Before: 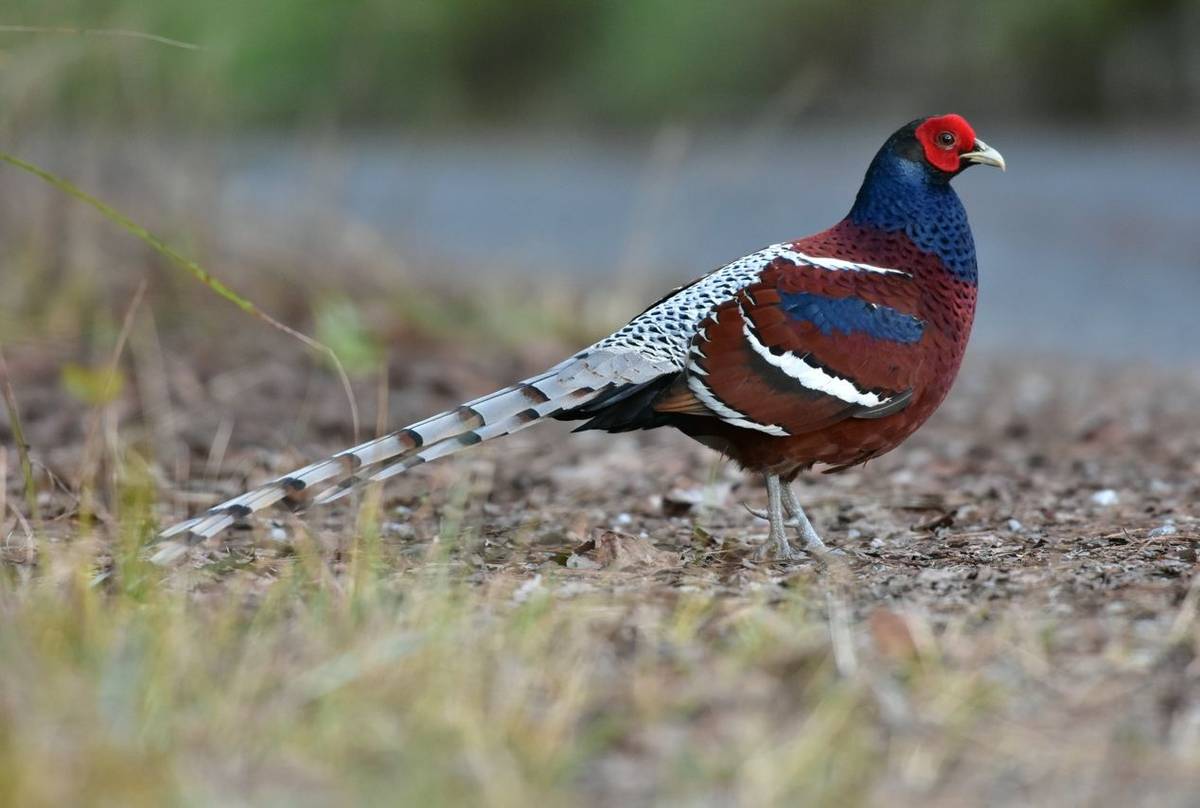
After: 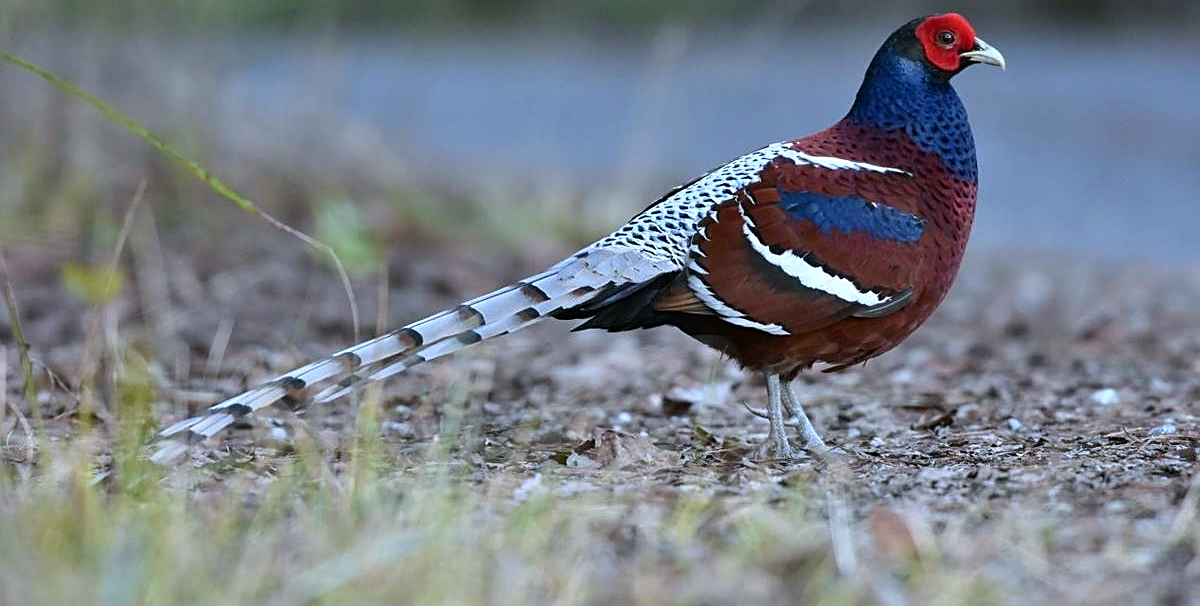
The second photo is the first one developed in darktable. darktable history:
sharpen: on, module defaults
crop and rotate: top 12.5%, bottom 12.5%
white balance: red 0.926, green 1.003, blue 1.133
contrast brightness saturation: contrast 0.1, brightness 0.02, saturation 0.02
